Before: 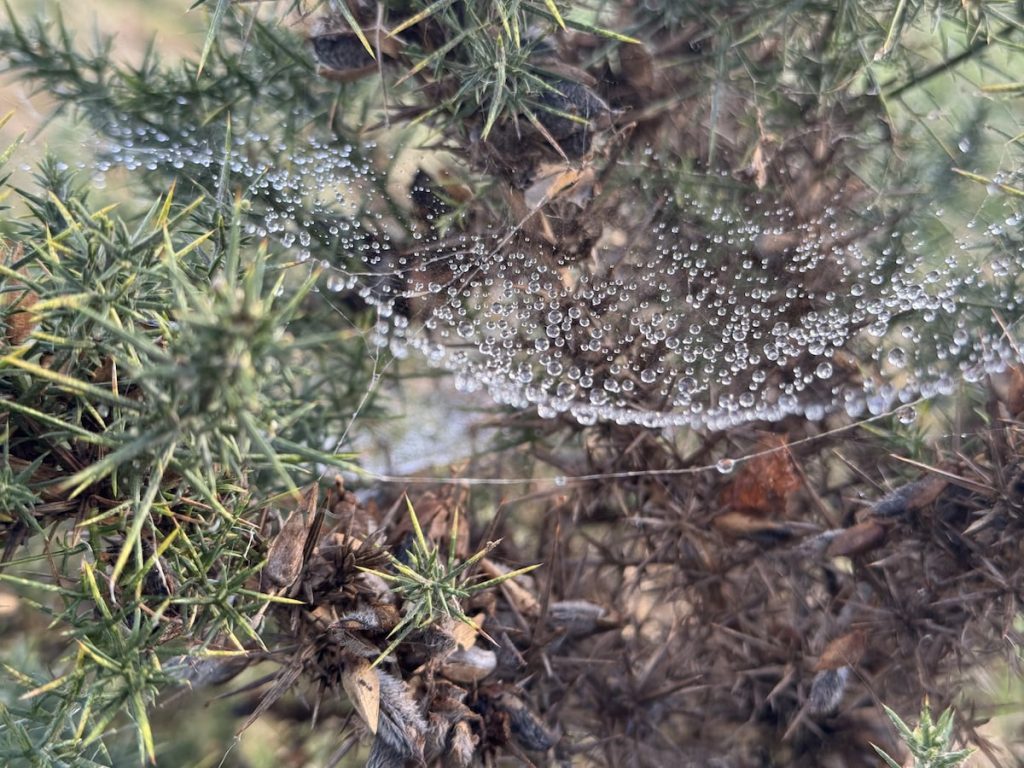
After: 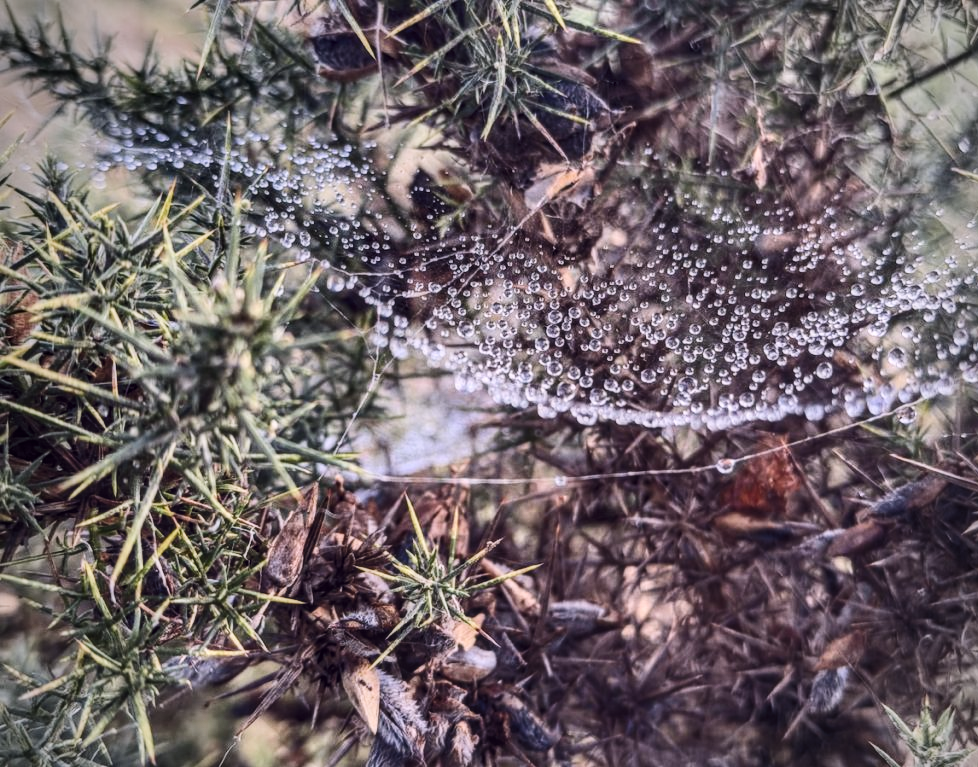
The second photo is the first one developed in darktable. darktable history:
crop: right 4.488%, bottom 0.049%
contrast brightness saturation: contrast 0.075, brightness 0.075, saturation 0.177
vignetting: unbound false
local contrast: highlights 17%, detail 185%
filmic rgb: black relative exposure -7.38 EV, white relative exposure 5.07 EV, hardness 3.21, color science v5 (2021), contrast in shadows safe, contrast in highlights safe
shadows and highlights: shadows 25.76, highlights -26.31
tone curve: curves: ch0 [(0, 0.142) (0.384, 0.314) (0.752, 0.711) (0.991, 0.95)]; ch1 [(0.006, 0.129) (0.346, 0.384) (1, 1)]; ch2 [(0.003, 0.057) (0.261, 0.248) (1, 1)], color space Lab, independent channels, preserve colors none
